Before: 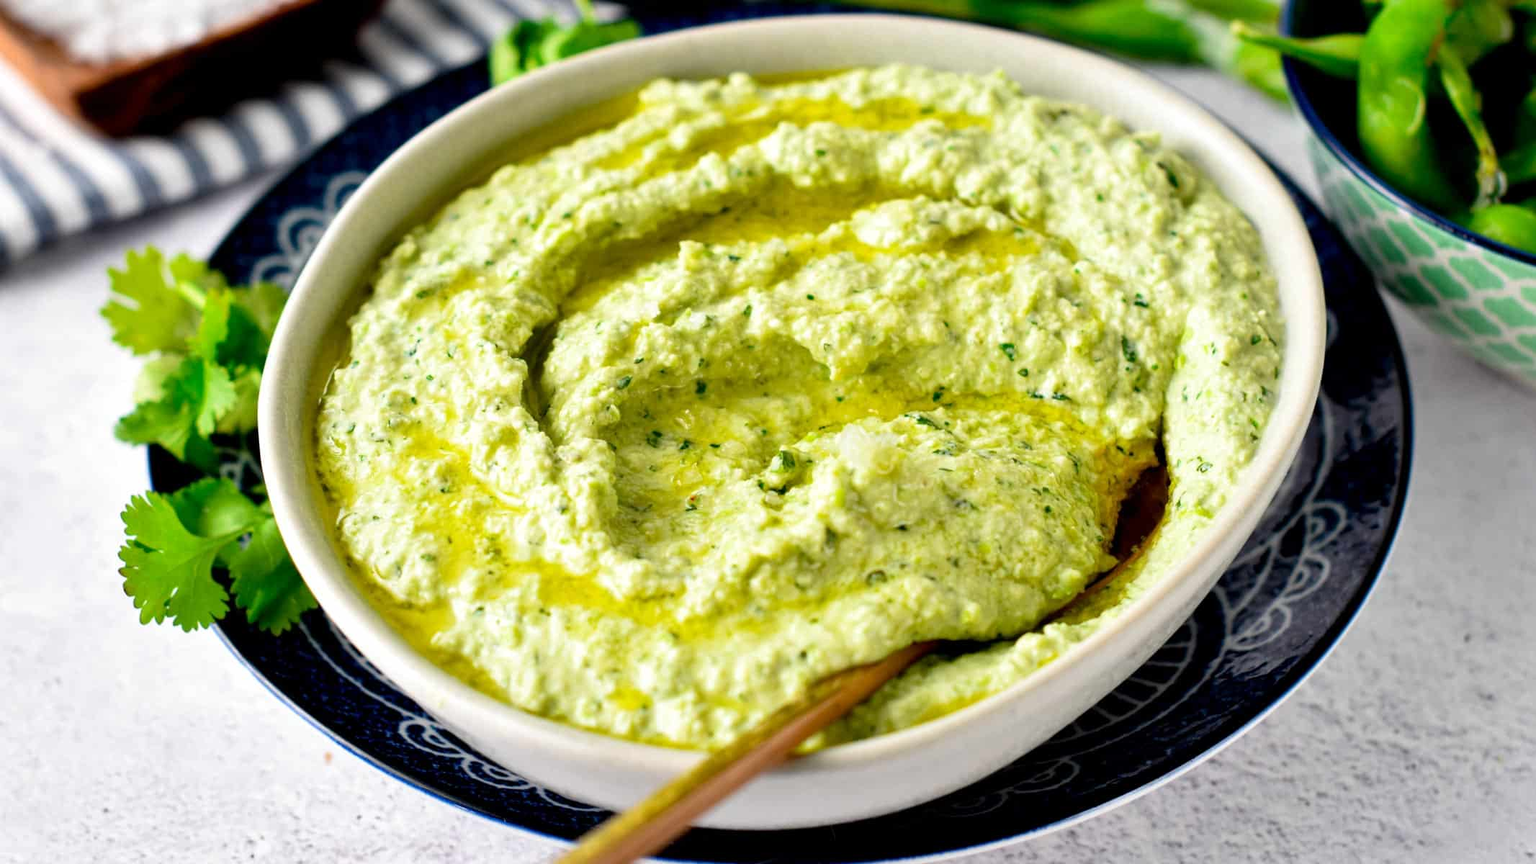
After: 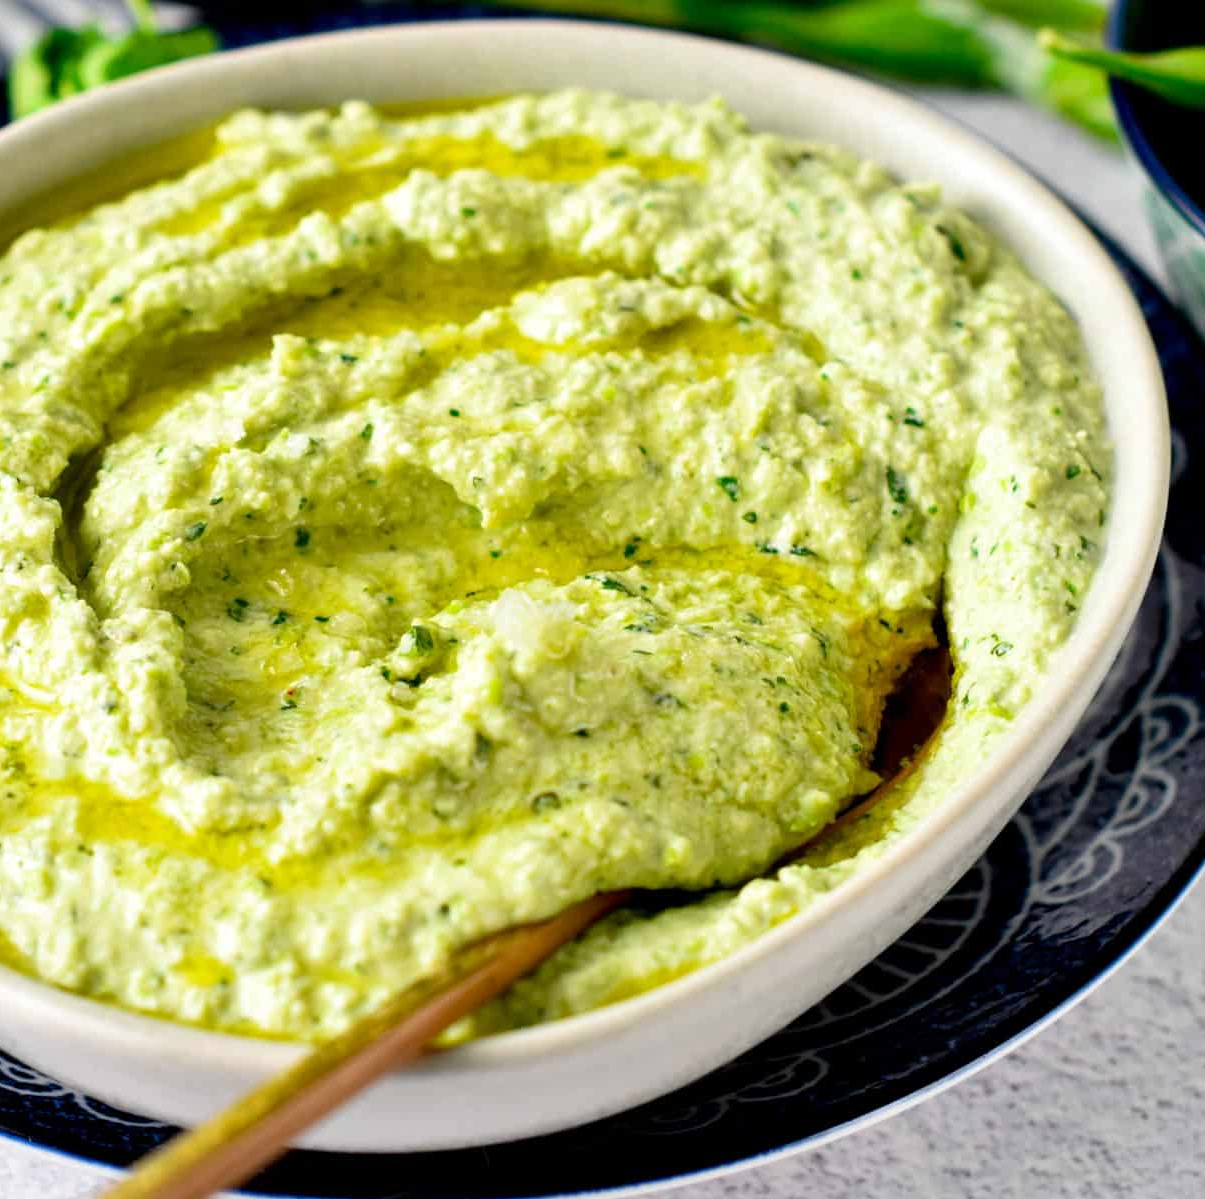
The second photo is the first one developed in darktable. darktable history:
crop: left 31.462%, top 0.011%, right 12.034%
